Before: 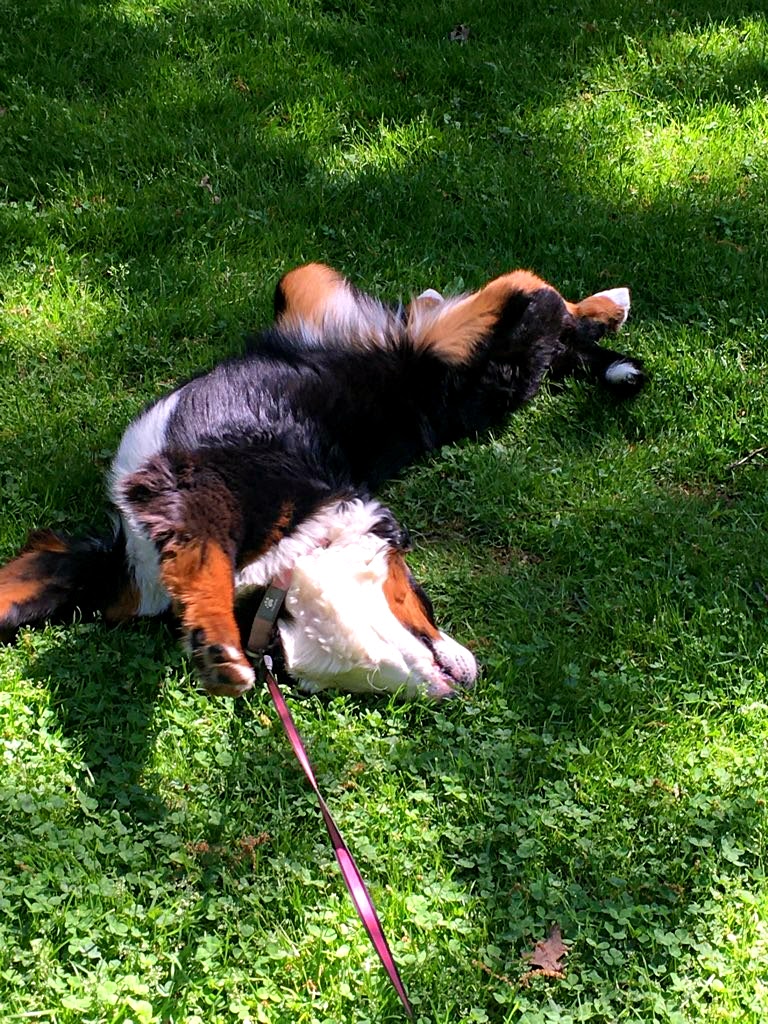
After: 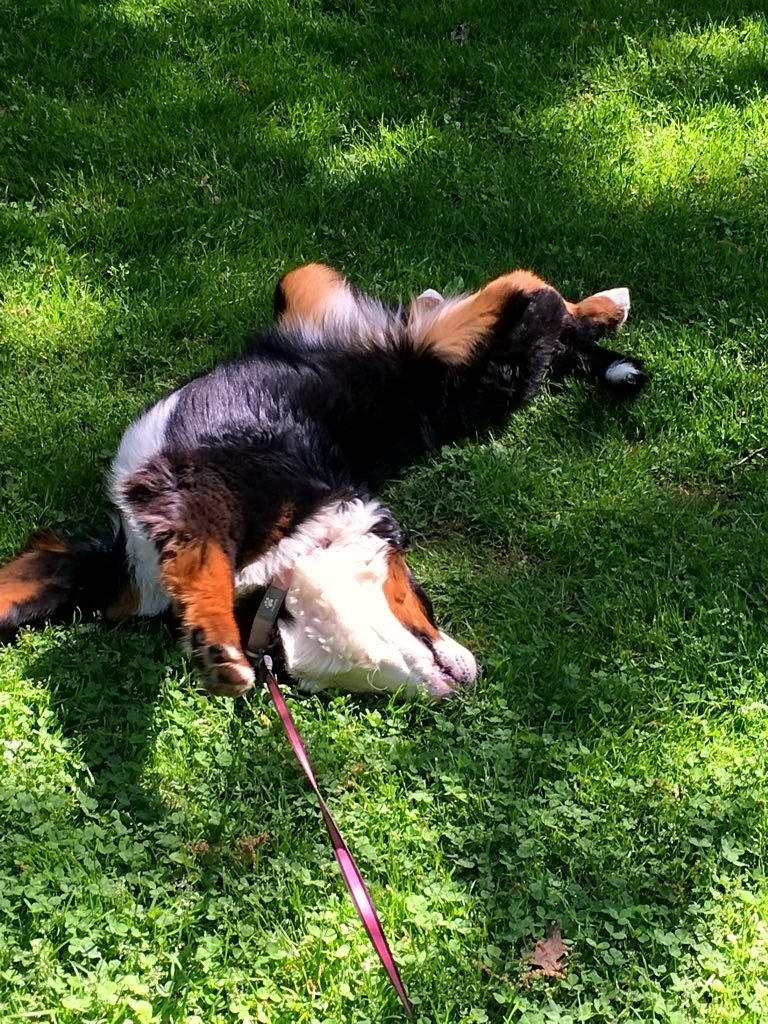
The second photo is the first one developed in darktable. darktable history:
contrast equalizer: y [[0.5 ×6], [0.5 ×6], [0.5 ×6], [0 ×6], [0, 0.039, 0.251, 0.29, 0.293, 0.292]]
color correction: highlights b* 3
